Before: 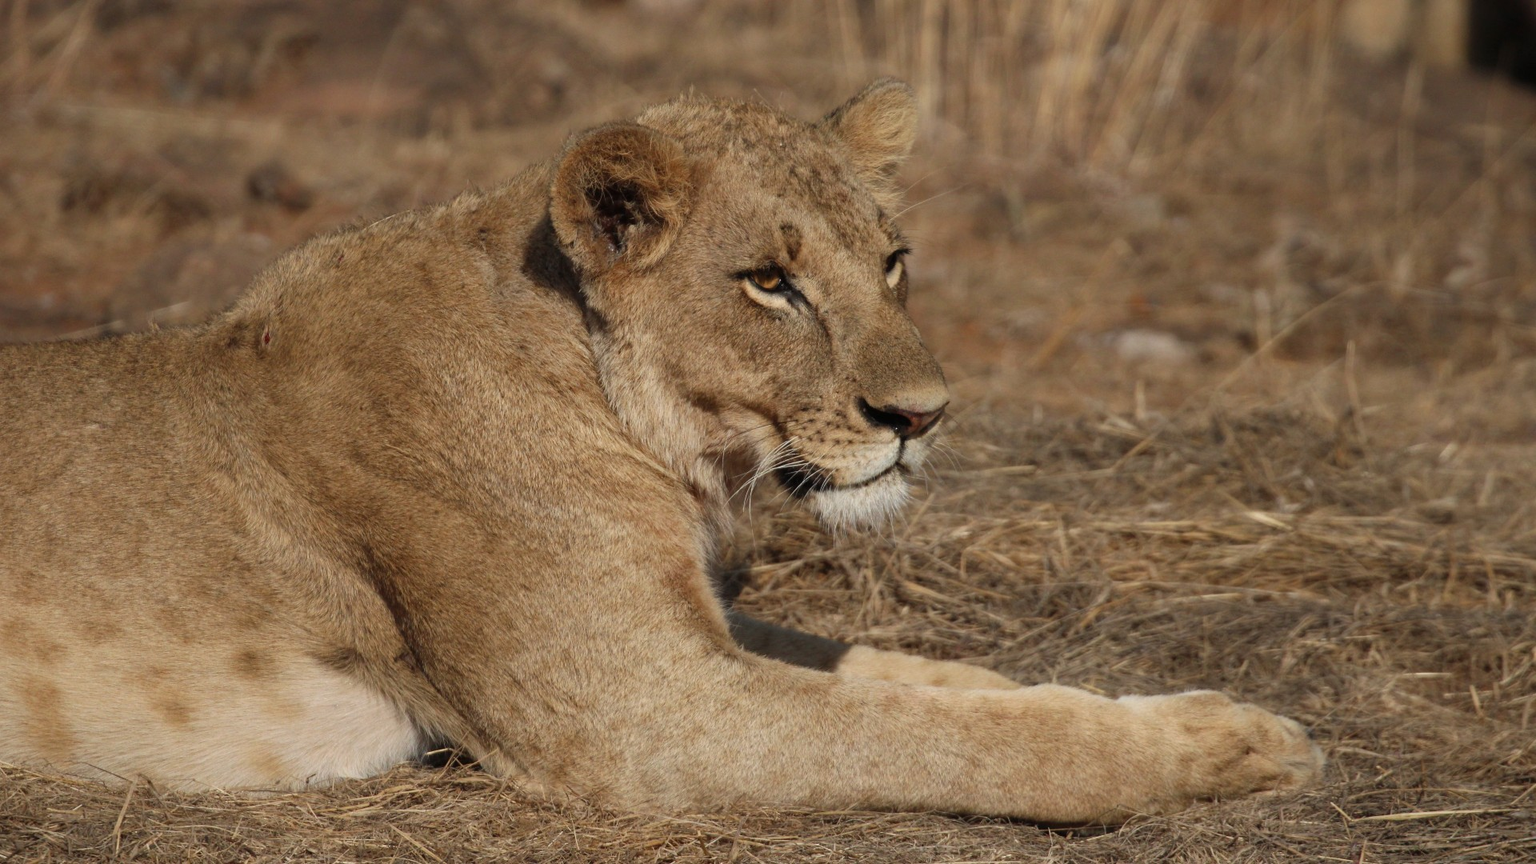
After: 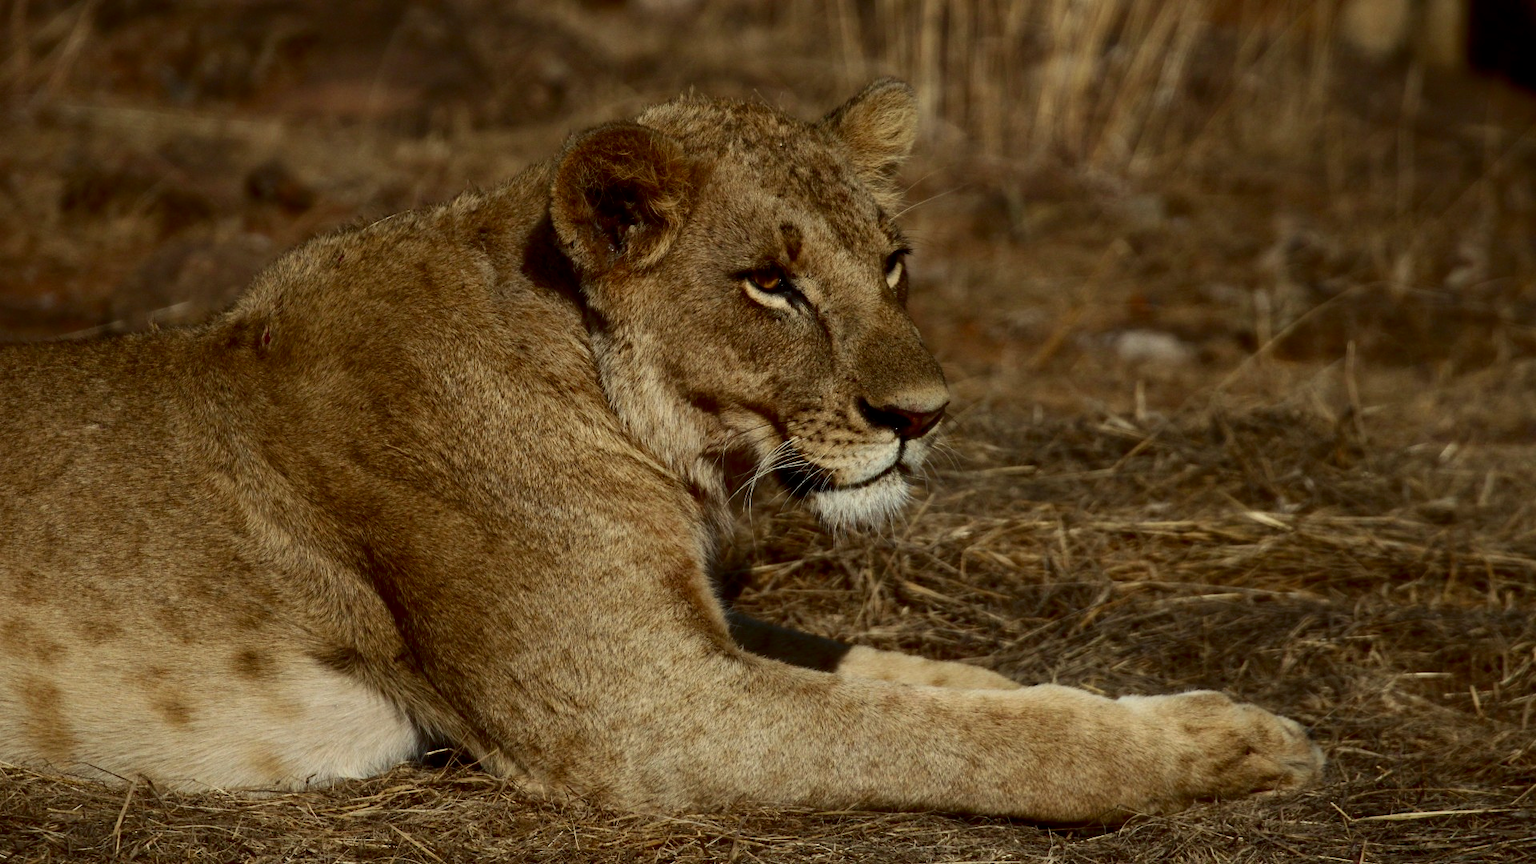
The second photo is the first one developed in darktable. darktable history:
contrast brightness saturation: contrast 0.186, brightness -0.229, saturation 0.119
exposure: black level correction 0.009, compensate highlight preservation false
color correction: highlights a* -4.61, highlights b* 5.03, saturation 0.959
